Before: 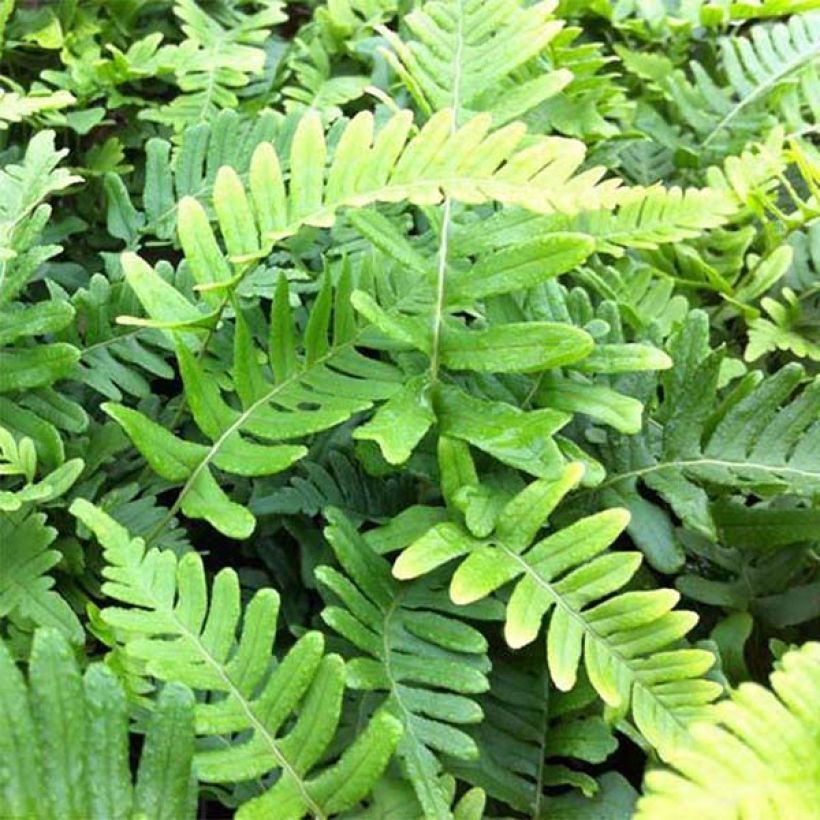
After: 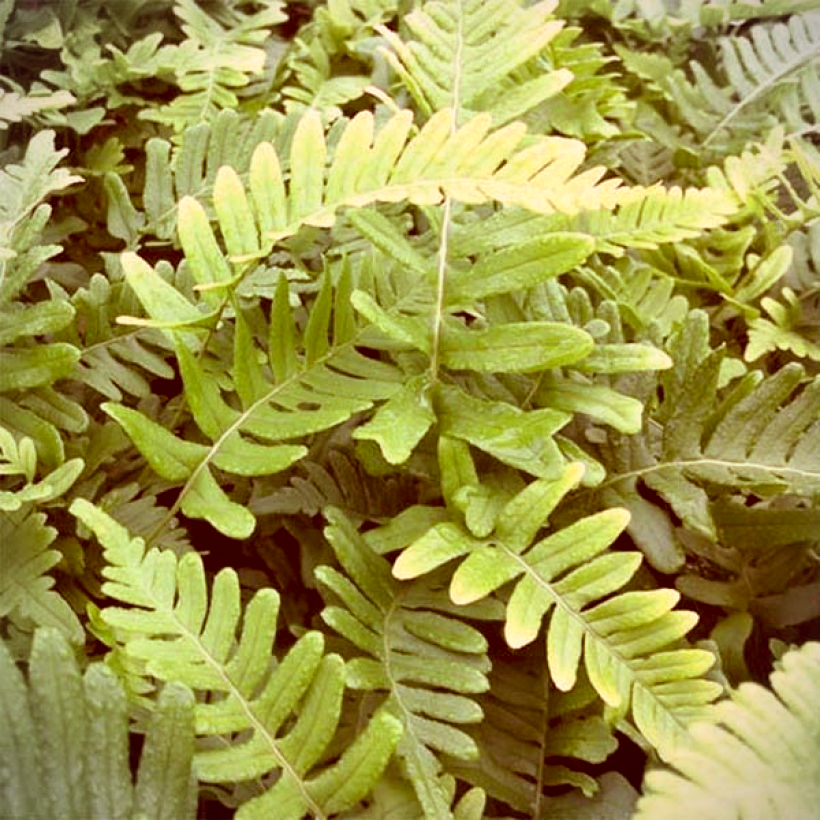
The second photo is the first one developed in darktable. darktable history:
vignetting: fall-off start 92.18%, unbound false
shadows and highlights: radius 124.83, shadows 21.18, highlights -21.51, low approximation 0.01
color correction: highlights a* 9.21, highlights b* 8.73, shadows a* 39.71, shadows b* 39.53, saturation 0.806
